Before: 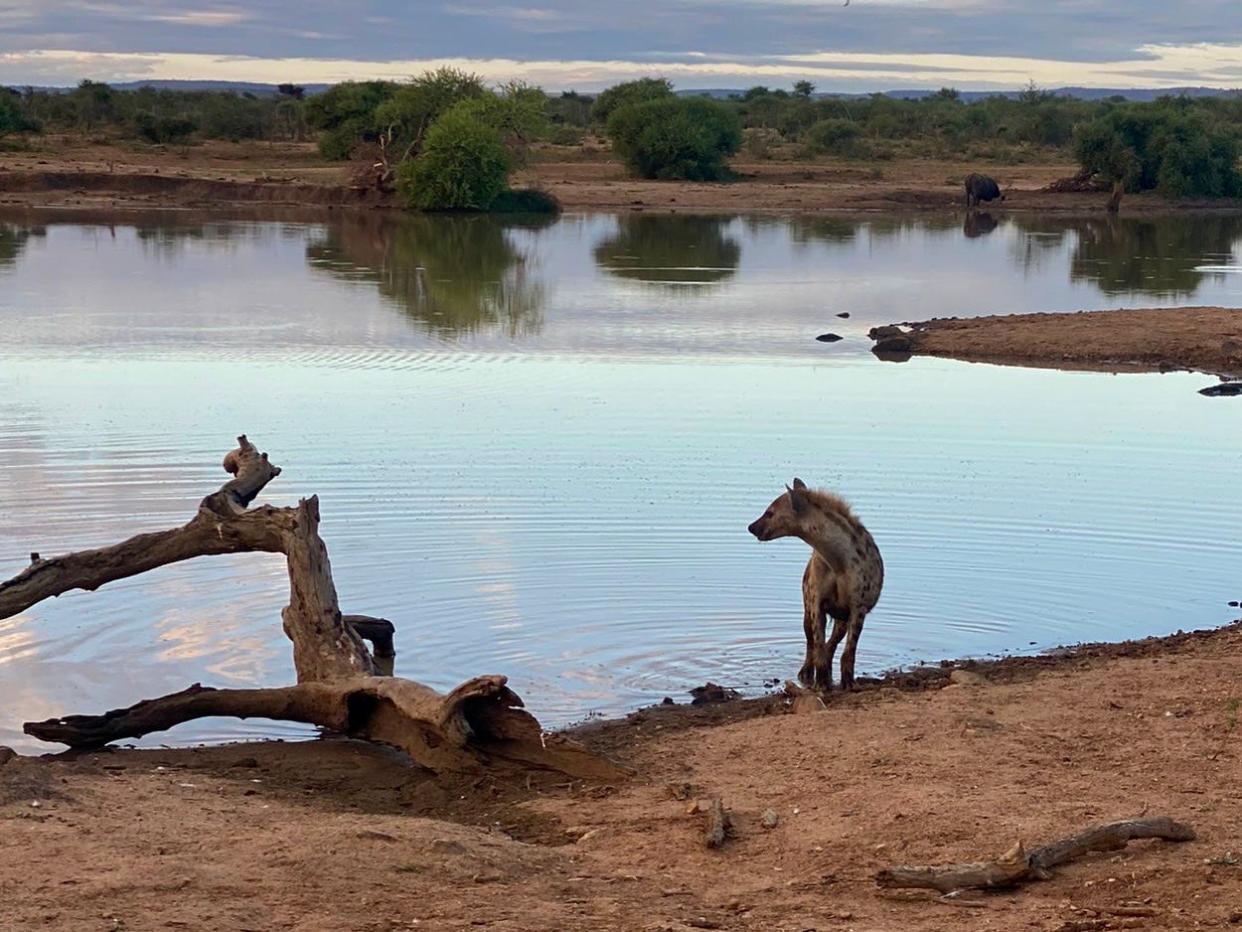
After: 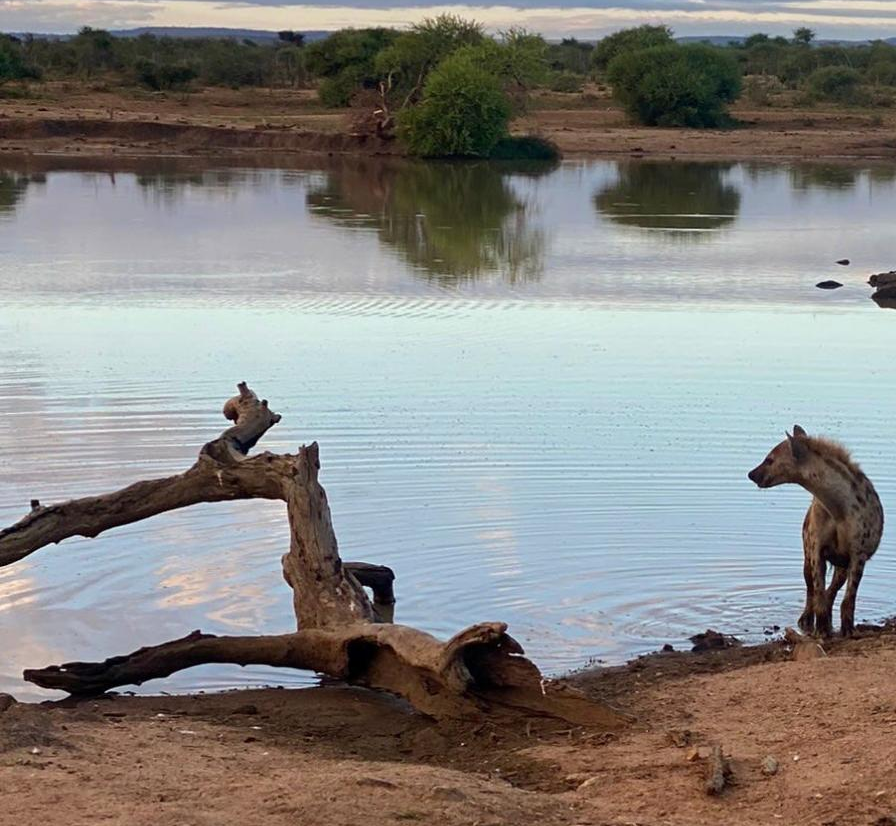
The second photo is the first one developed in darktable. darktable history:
crop: top 5.768%, right 27.849%, bottom 5.592%
